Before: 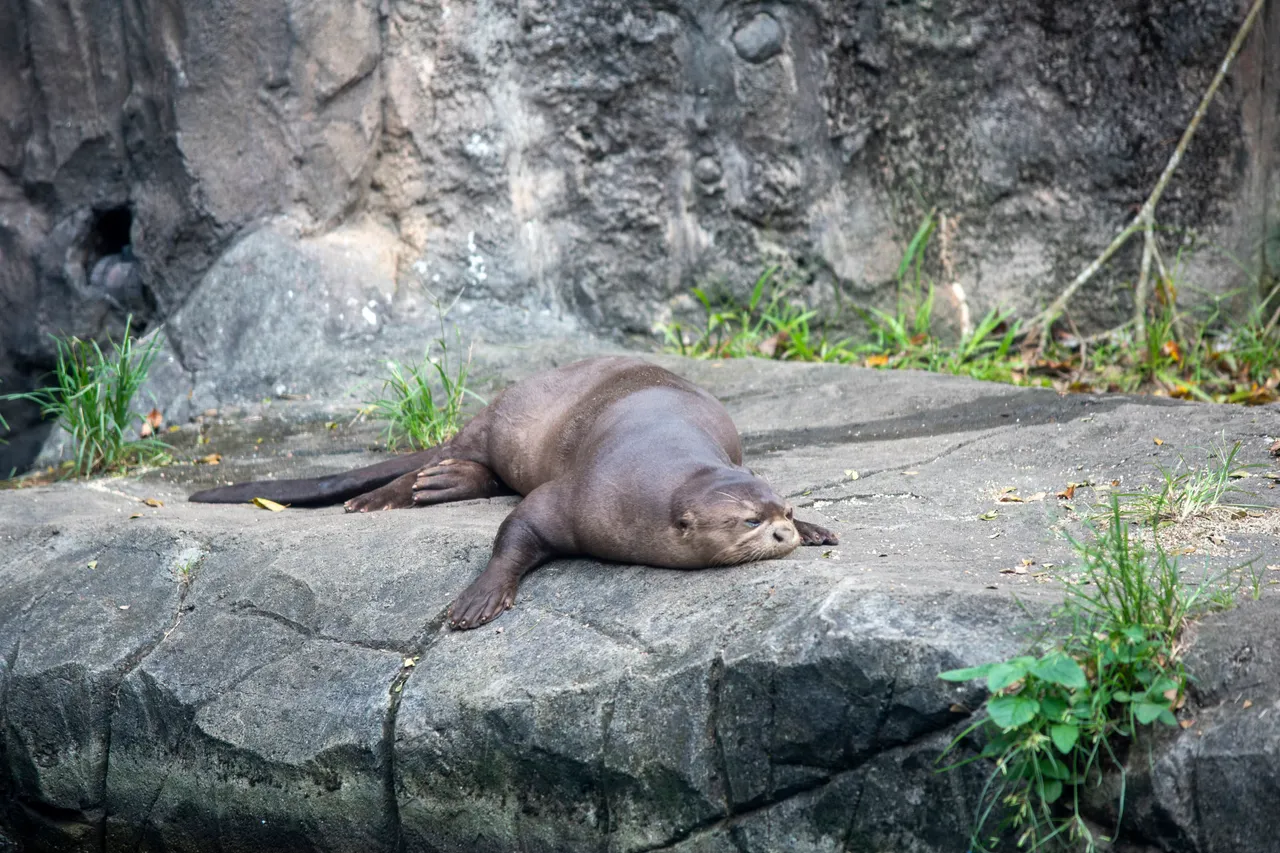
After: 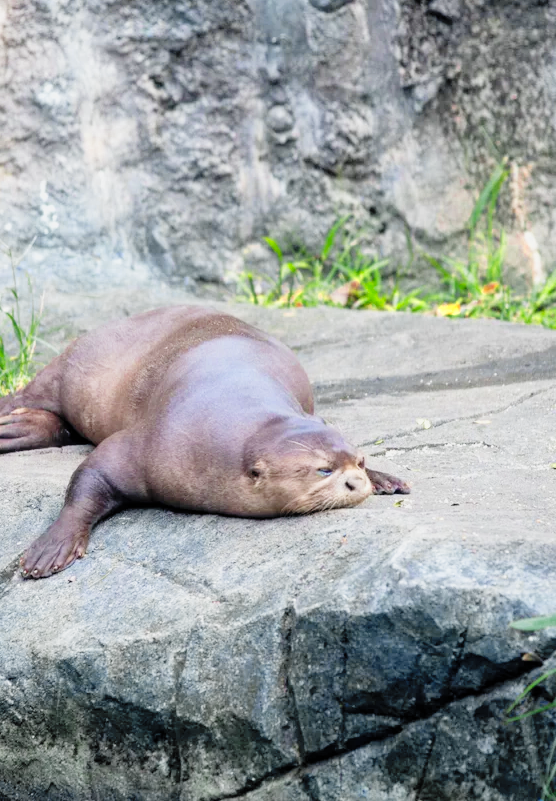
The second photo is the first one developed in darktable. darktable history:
filmic rgb: middle gray luminance 9.11%, black relative exposure -10.68 EV, white relative exposure 3.45 EV, target black luminance 0%, hardness 5.95, latitude 59.61%, contrast 1.093, highlights saturation mix 3.55%, shadows ↔ highlights balance 29.36%, preserve chrominance no, color science v5 (2021)
crop: left 33.481%, top 6.029%, right 23.046%
contrast brightness saturation: contrast 0.098, brightness 0.312, saturation 0.139
color zones: curves: ch0 [(0.004, 0.305) (0.261, 0.623) (0.389, 0.399) (0.708, 0.571) (0.947, 0.34)]; ch1 [(0.025, 0.645) (0.229, 0.584) (0.326, 0.551) (0.484, 0.262) (0.757, 0.643)]
